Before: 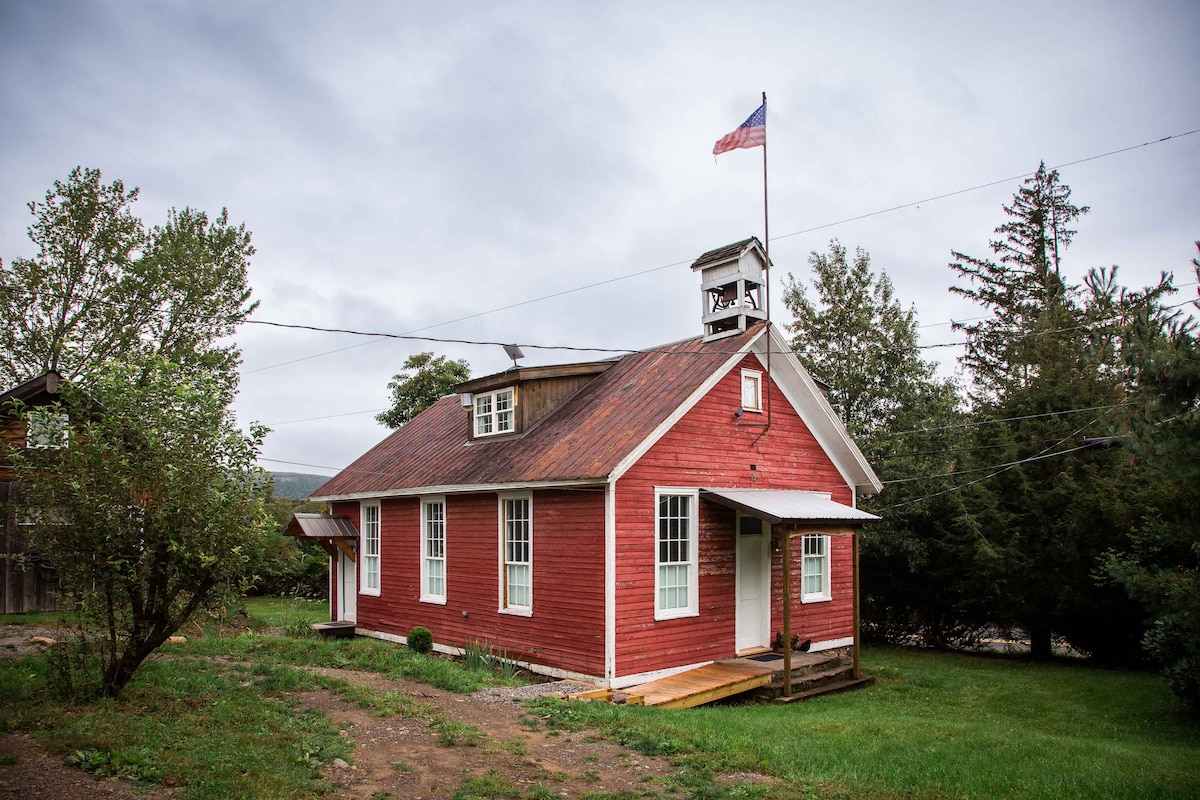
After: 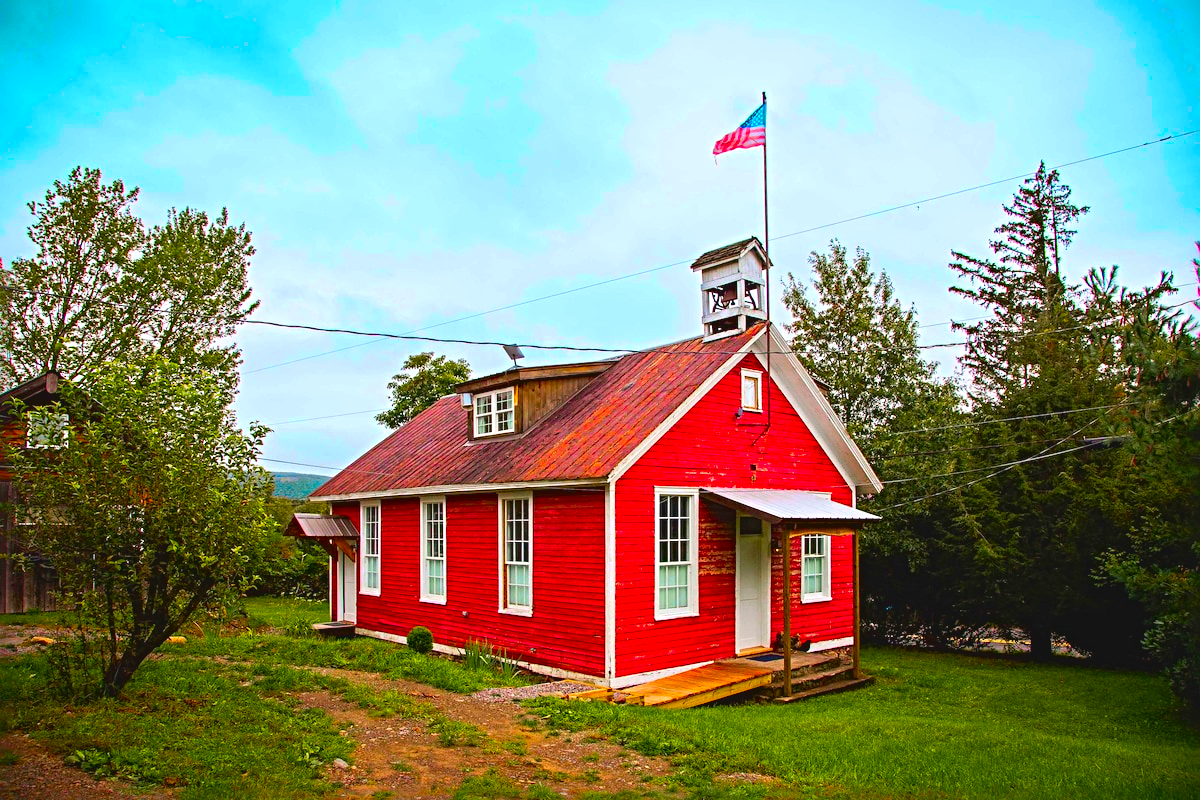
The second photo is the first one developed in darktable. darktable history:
contrast brightness saturation: contrast -0.094, brightness 0.04, saturation 0.082
color zones: curves: ch0 [(0.254, 0.492) (0.724, 0.62)]; ch1 [(0.25, 0.528) (0.719, 0.796)]; ch2 [(0, 0.472) (0.25, 0.5) (0.73, 0.184)]
sharpen: radius 4.883
color correction: highlights b* -0.017, saturation 2.18
